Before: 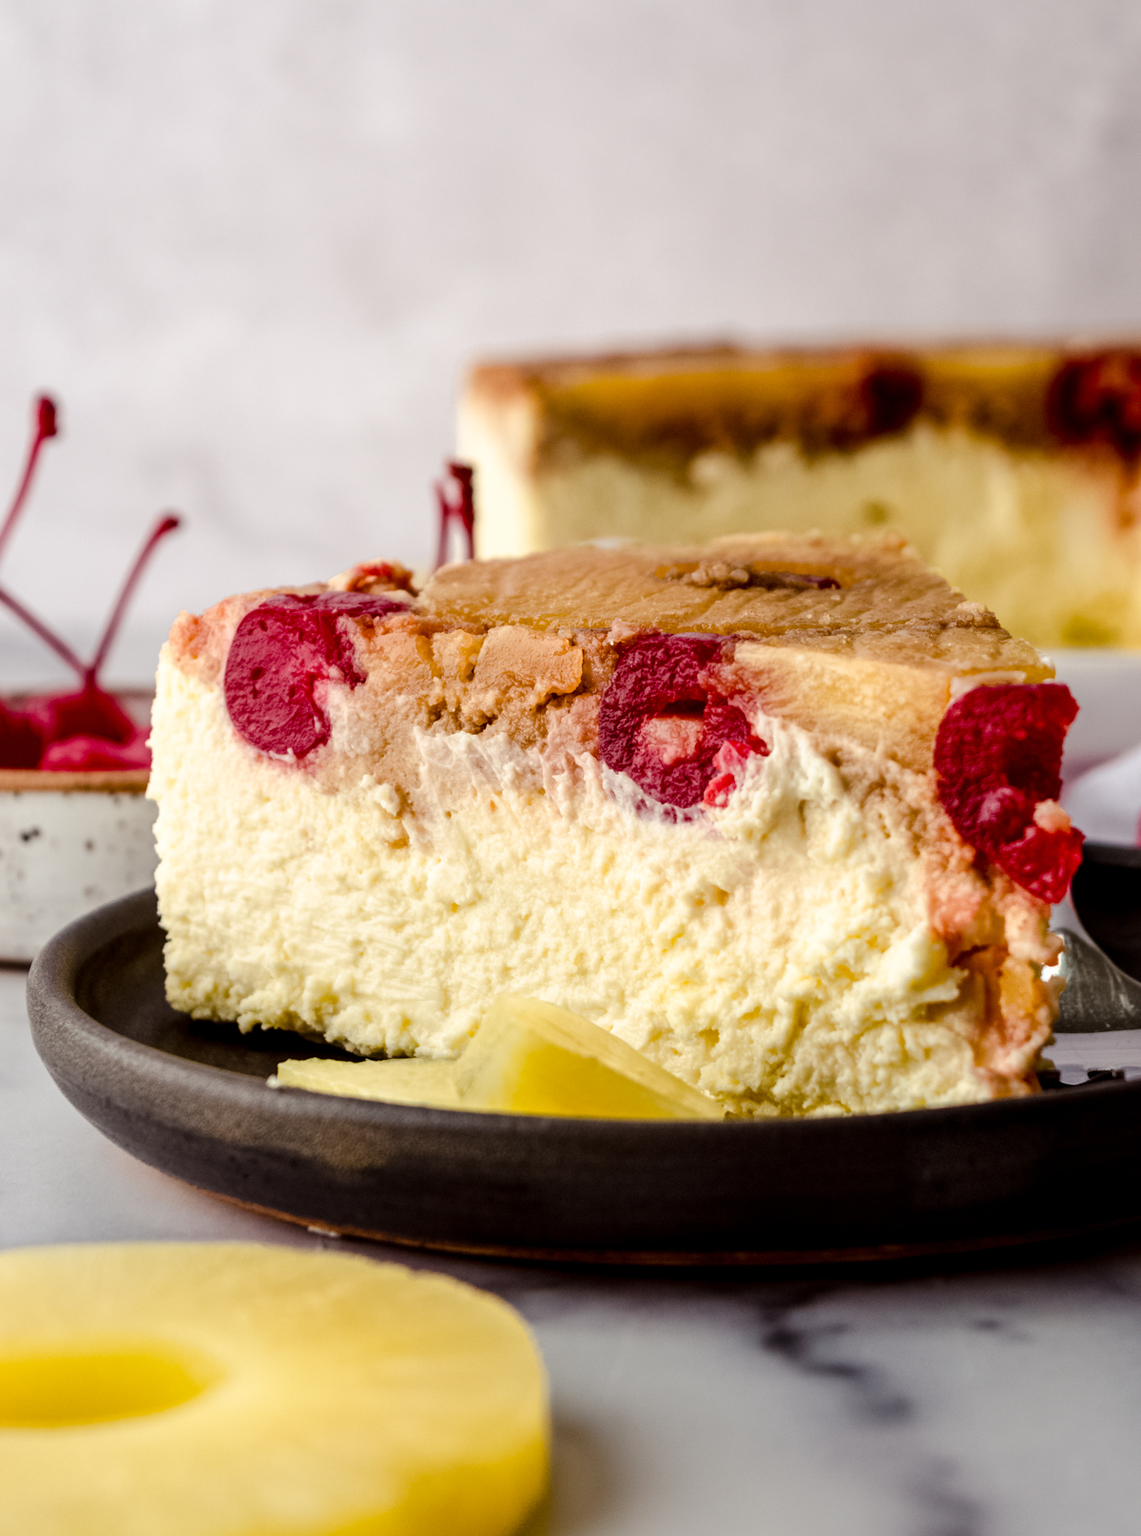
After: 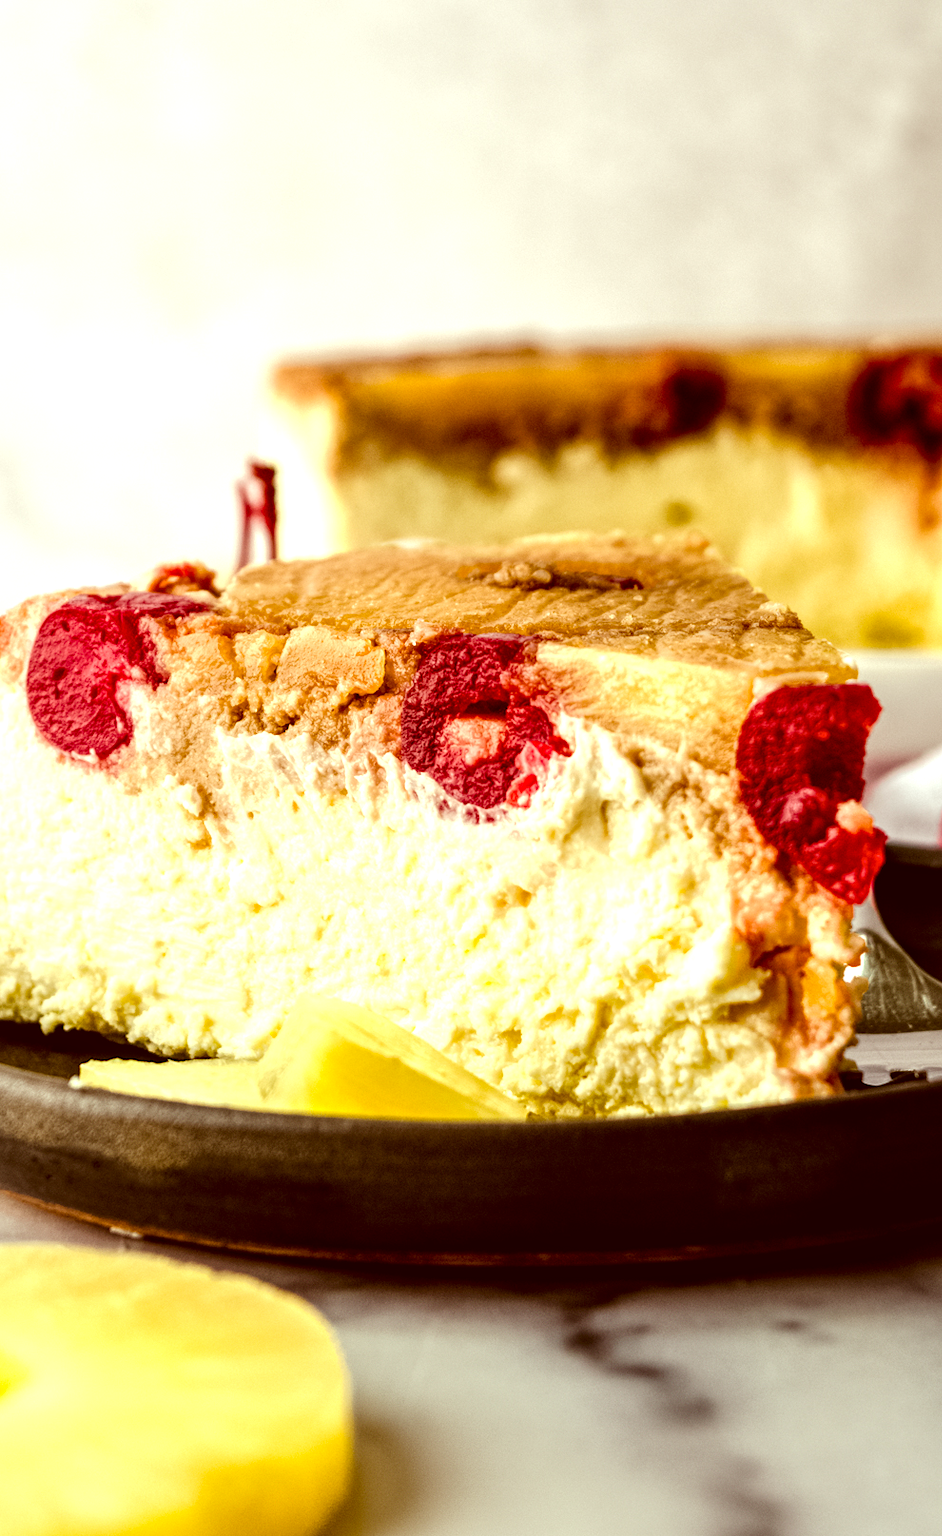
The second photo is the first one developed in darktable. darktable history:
exposure: black level correction 0, exposure 0.589 EV, compensate exposure bias true, compensate highlight preservation false
local contrast: highlights 98%, shadows 89%, detail 160%, midtone range 0.2
crop: left 17.335%, bottom 0.043%
tone equalizer: on, module defaults
color correction: highlights a* -5.96, highlights b* 9.1, shadows a* 10.69, shadows b* 23.55
